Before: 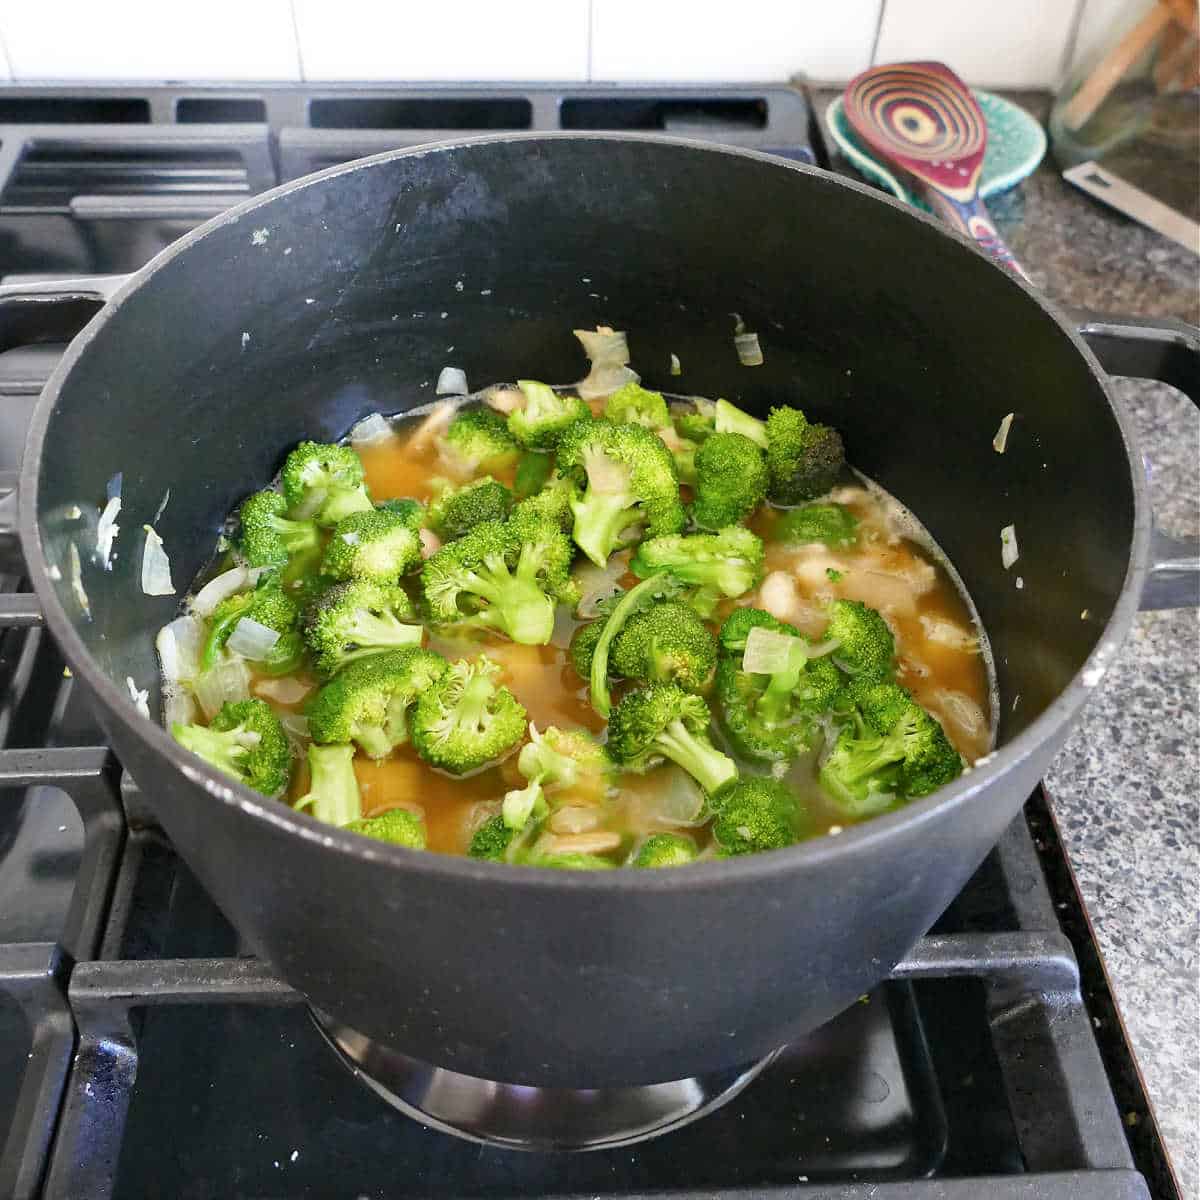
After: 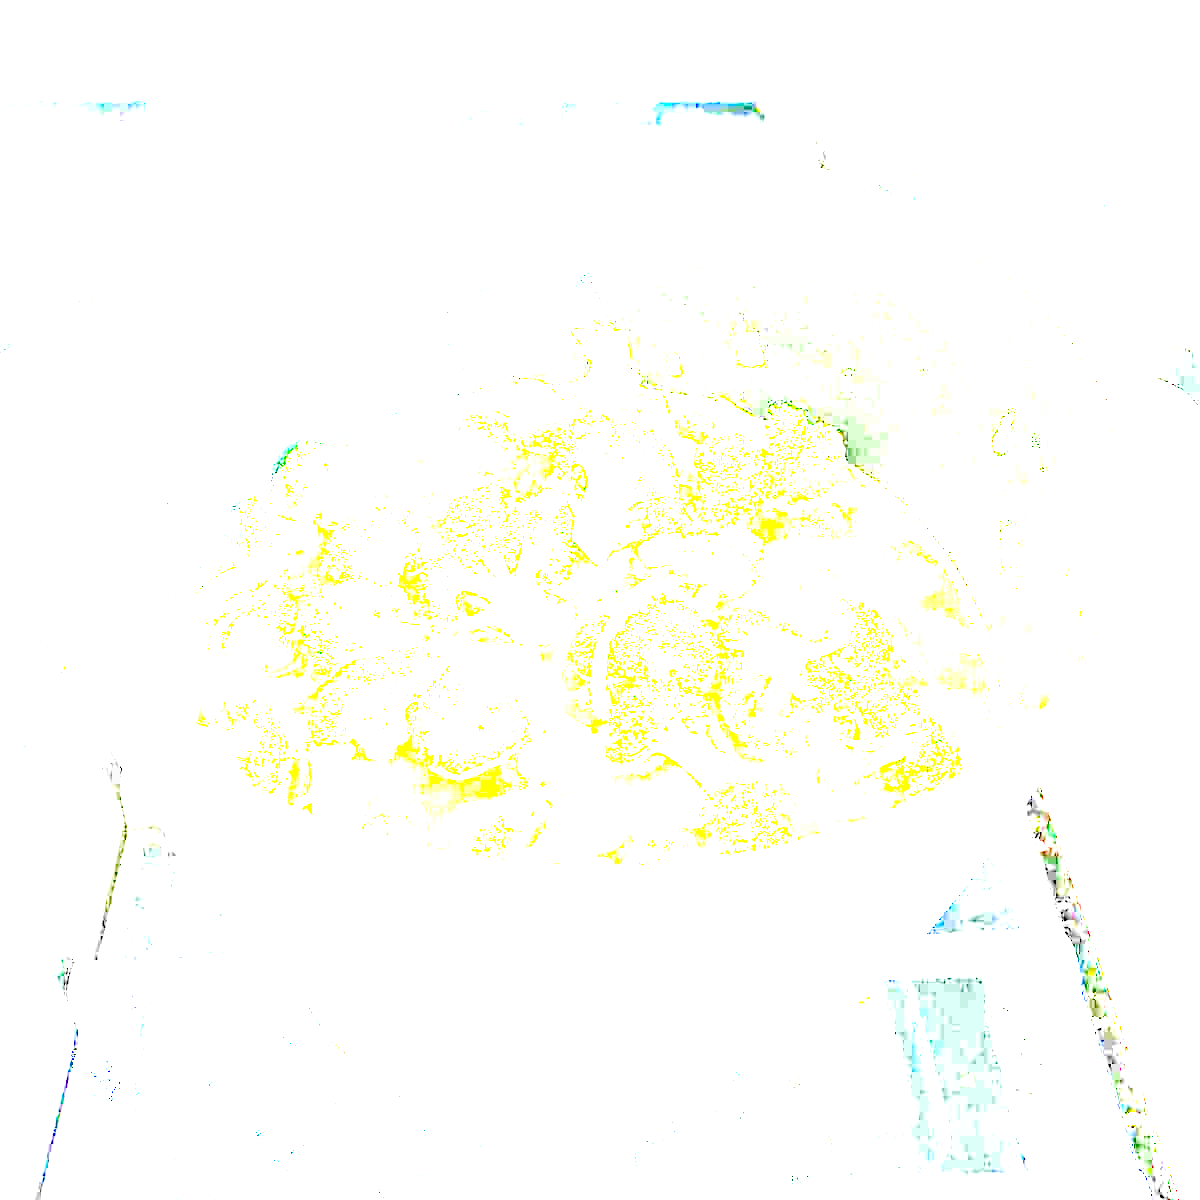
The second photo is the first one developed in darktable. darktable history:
exposure: exposure 7.898 EV, compensate highlight preservation false
